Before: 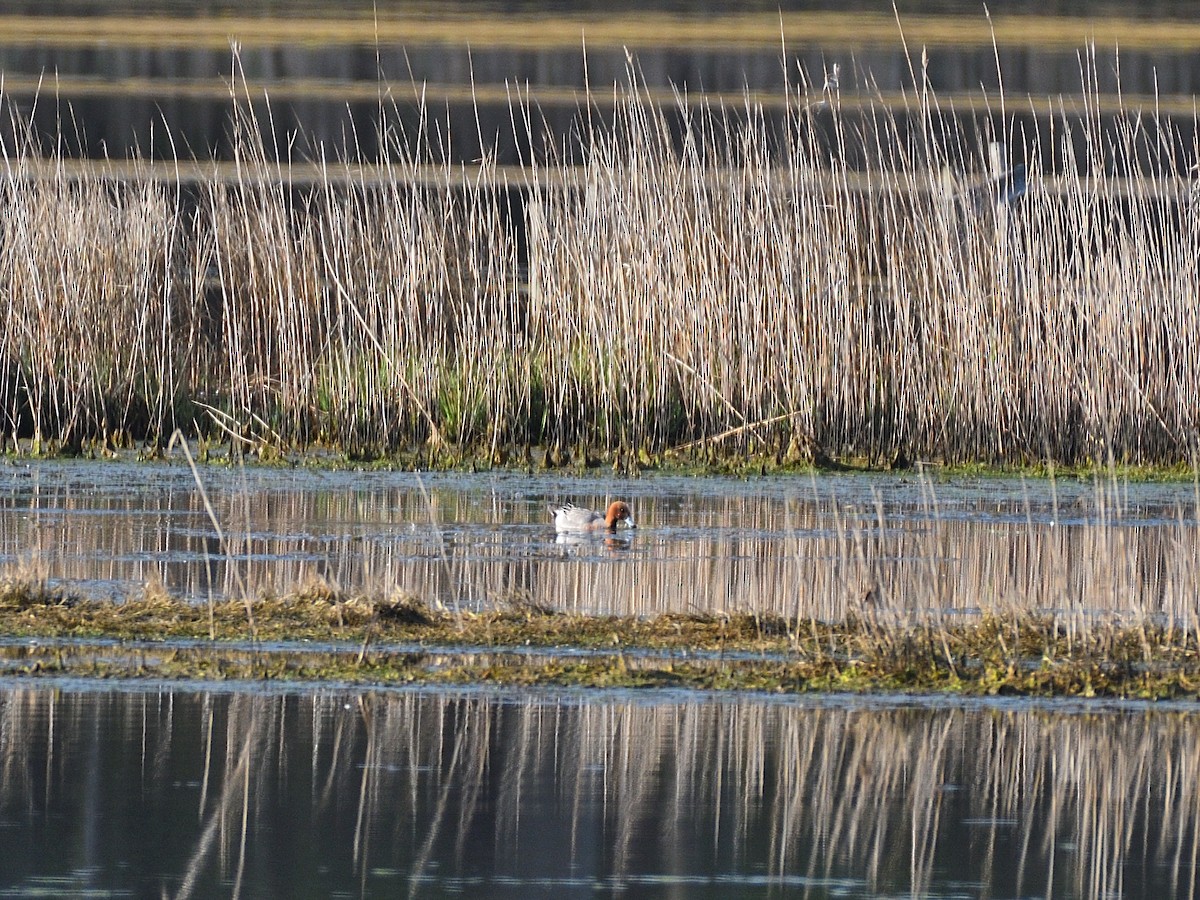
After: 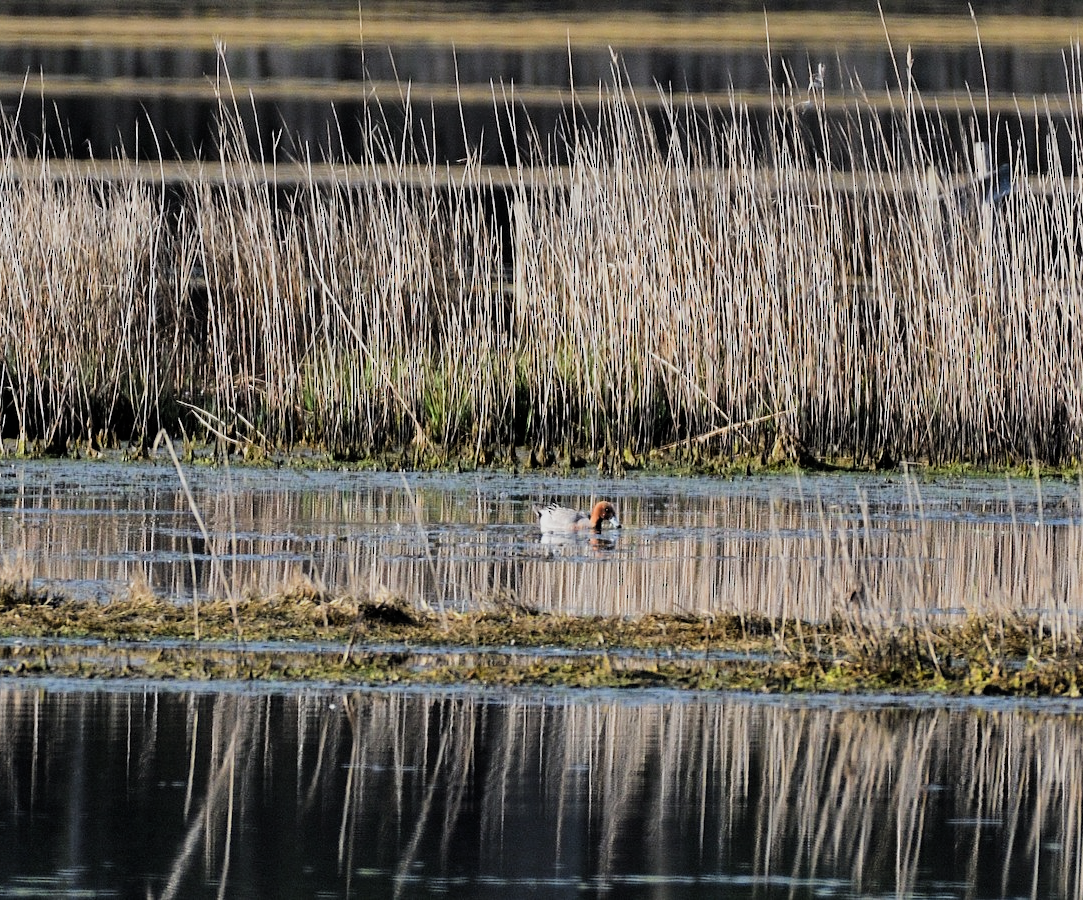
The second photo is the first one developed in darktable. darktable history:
crop and rotate: left 1.293%, right 8.457%
filmic rgb: black relative exposure -5.04 EV, white relative exposure 3.96 EV, hardness 2.9, contrast 1.298, highlights saturation mix -28.66%
